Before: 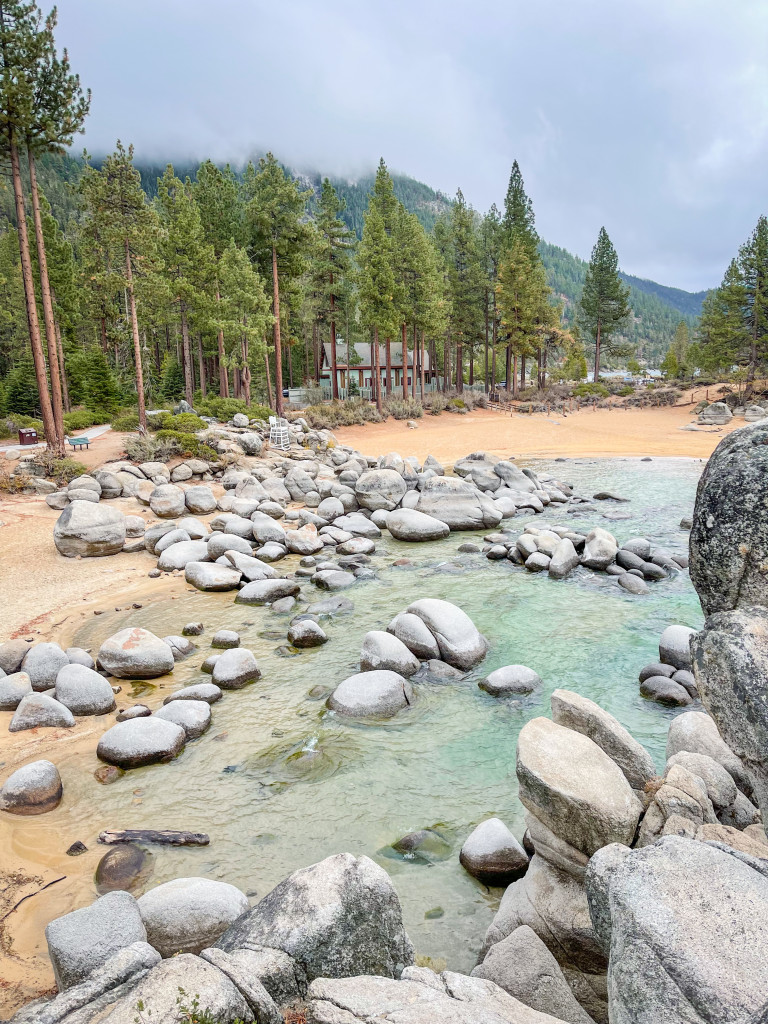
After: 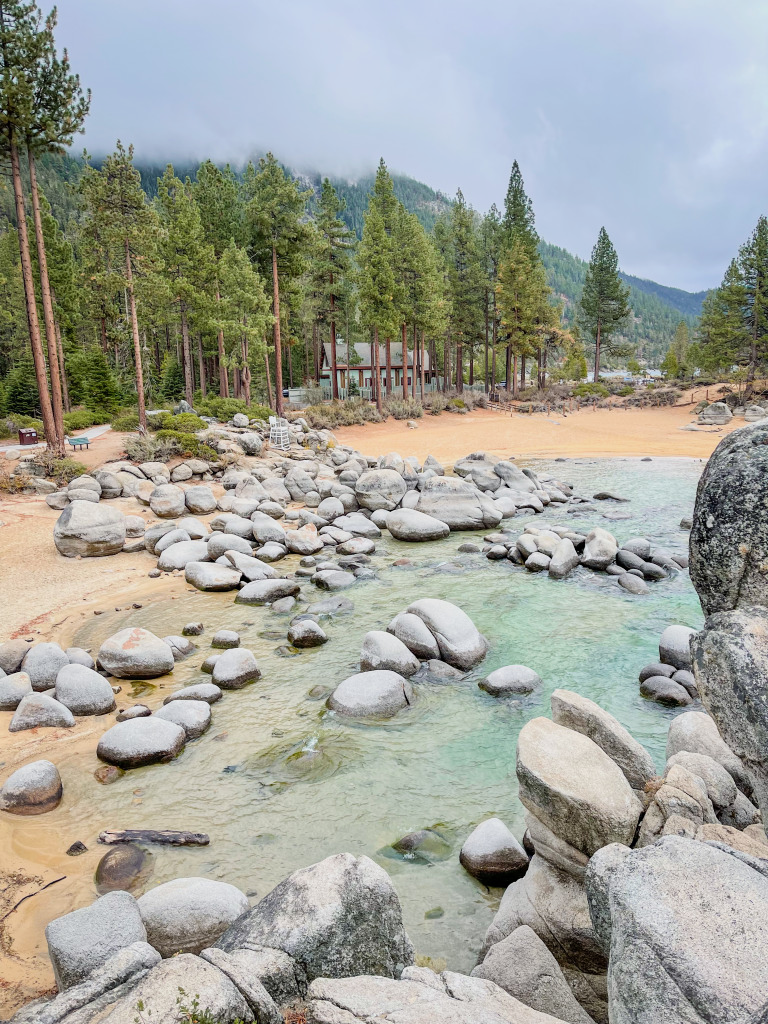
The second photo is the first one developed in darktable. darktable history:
filmic rgb: black relative exposure -11.35 EV, white relative exposure 3.22 EV, hardness 6.76, color science v6 (2022)
